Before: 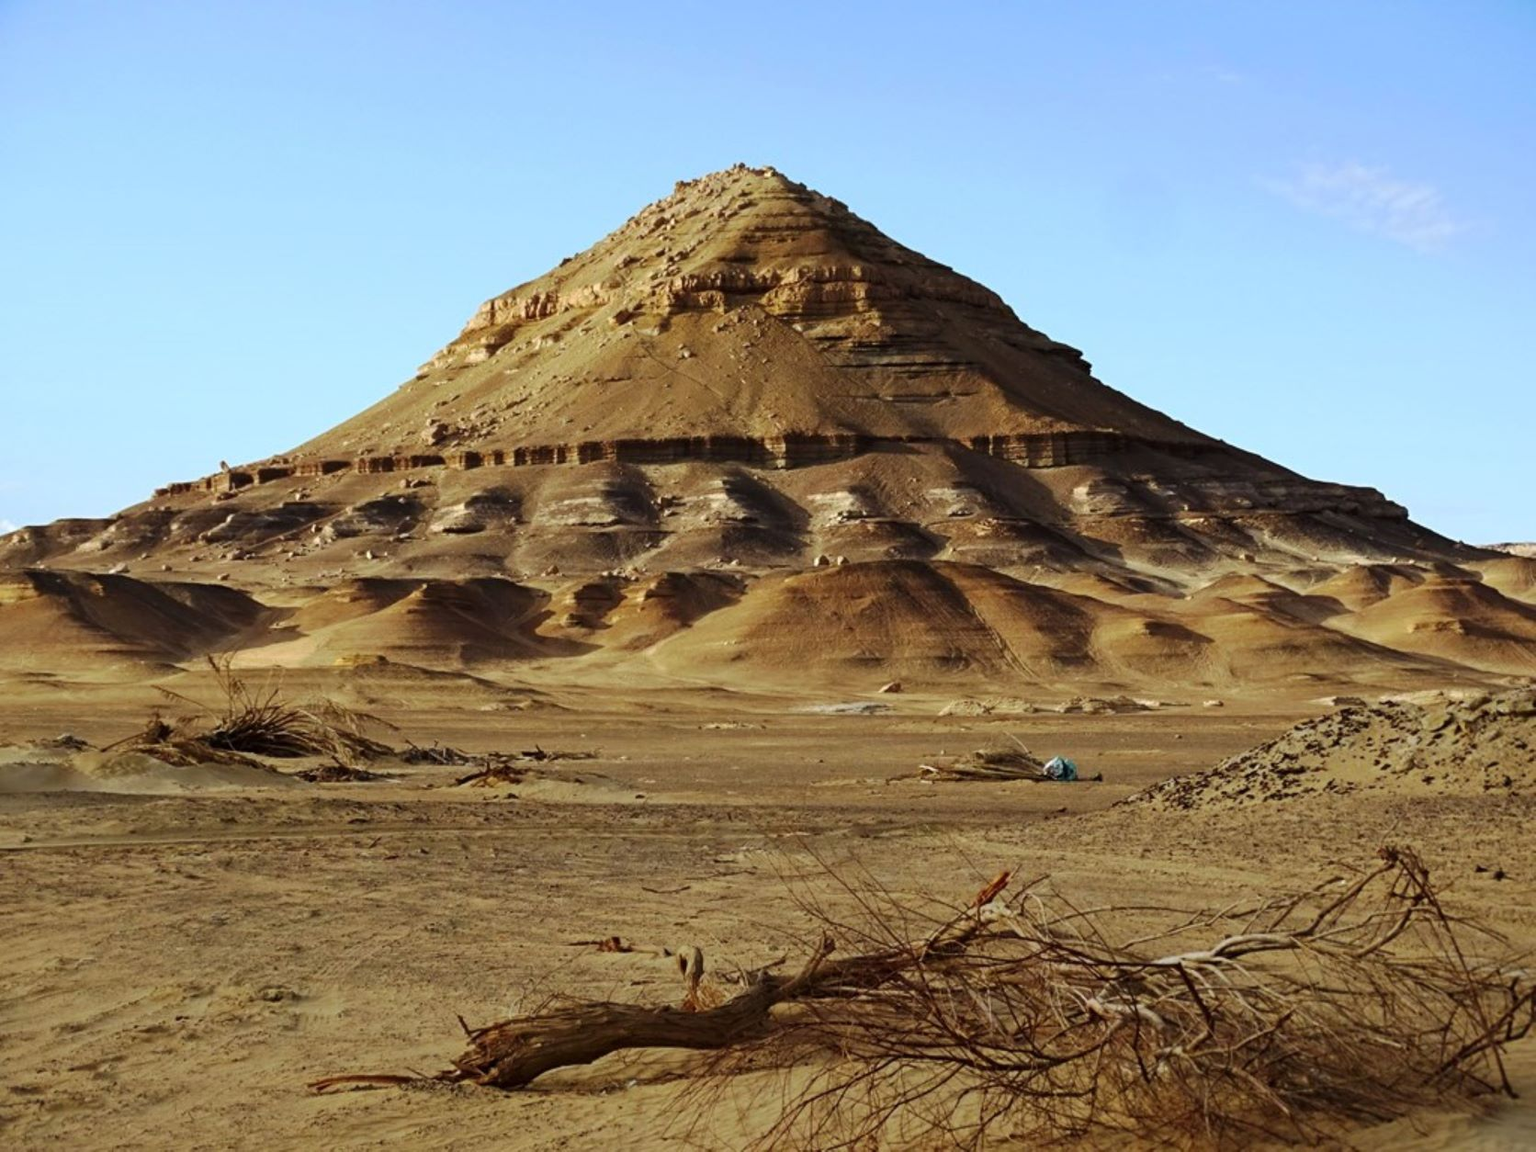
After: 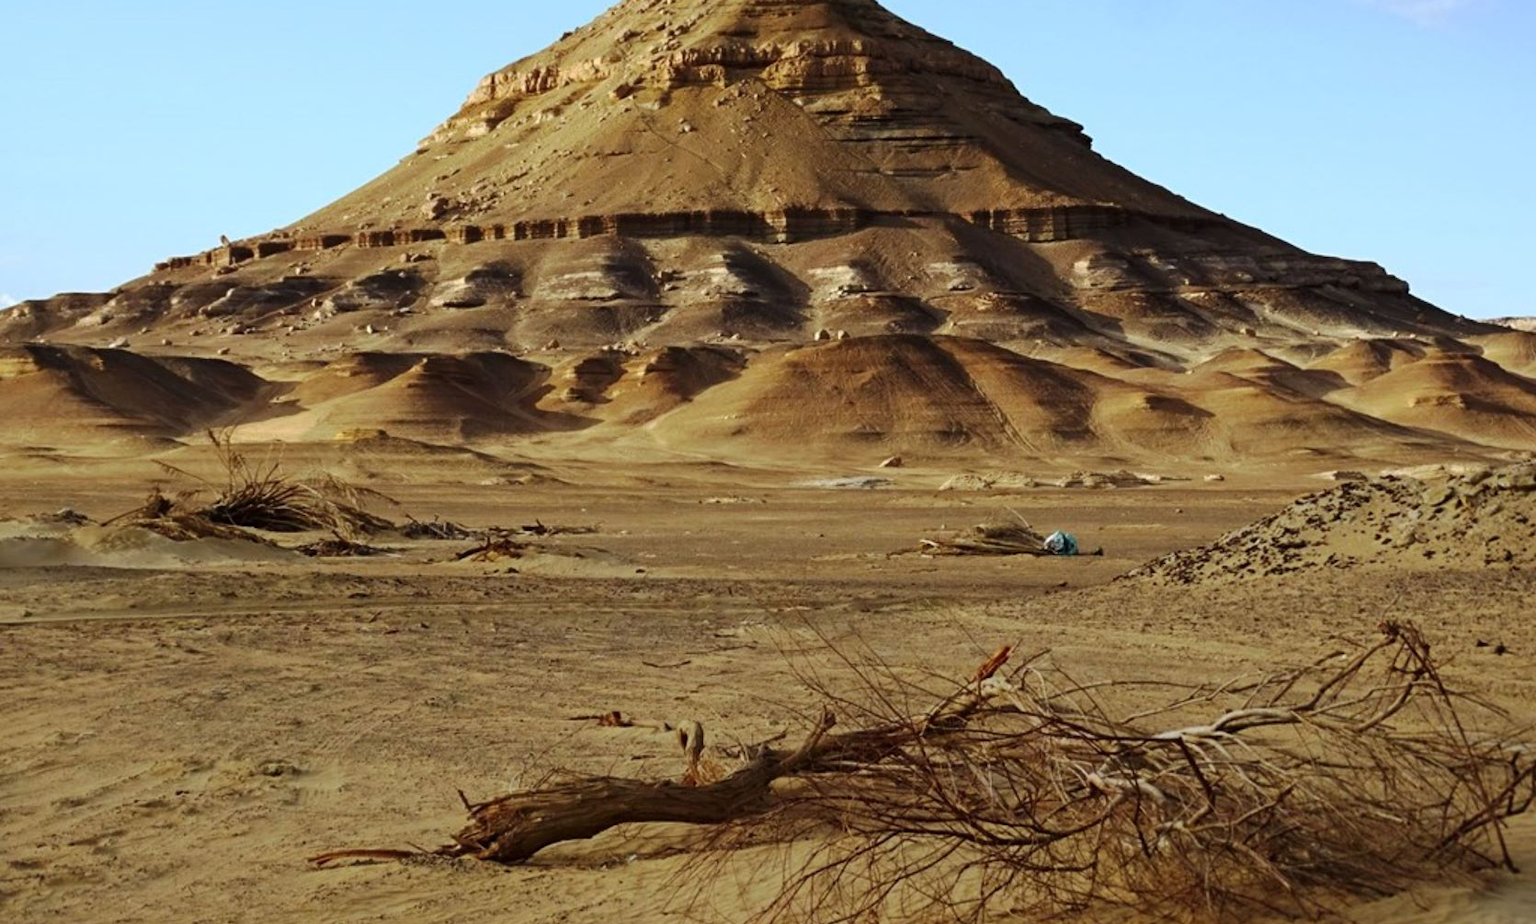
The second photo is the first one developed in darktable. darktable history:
crop and rotate: top 19.703%
